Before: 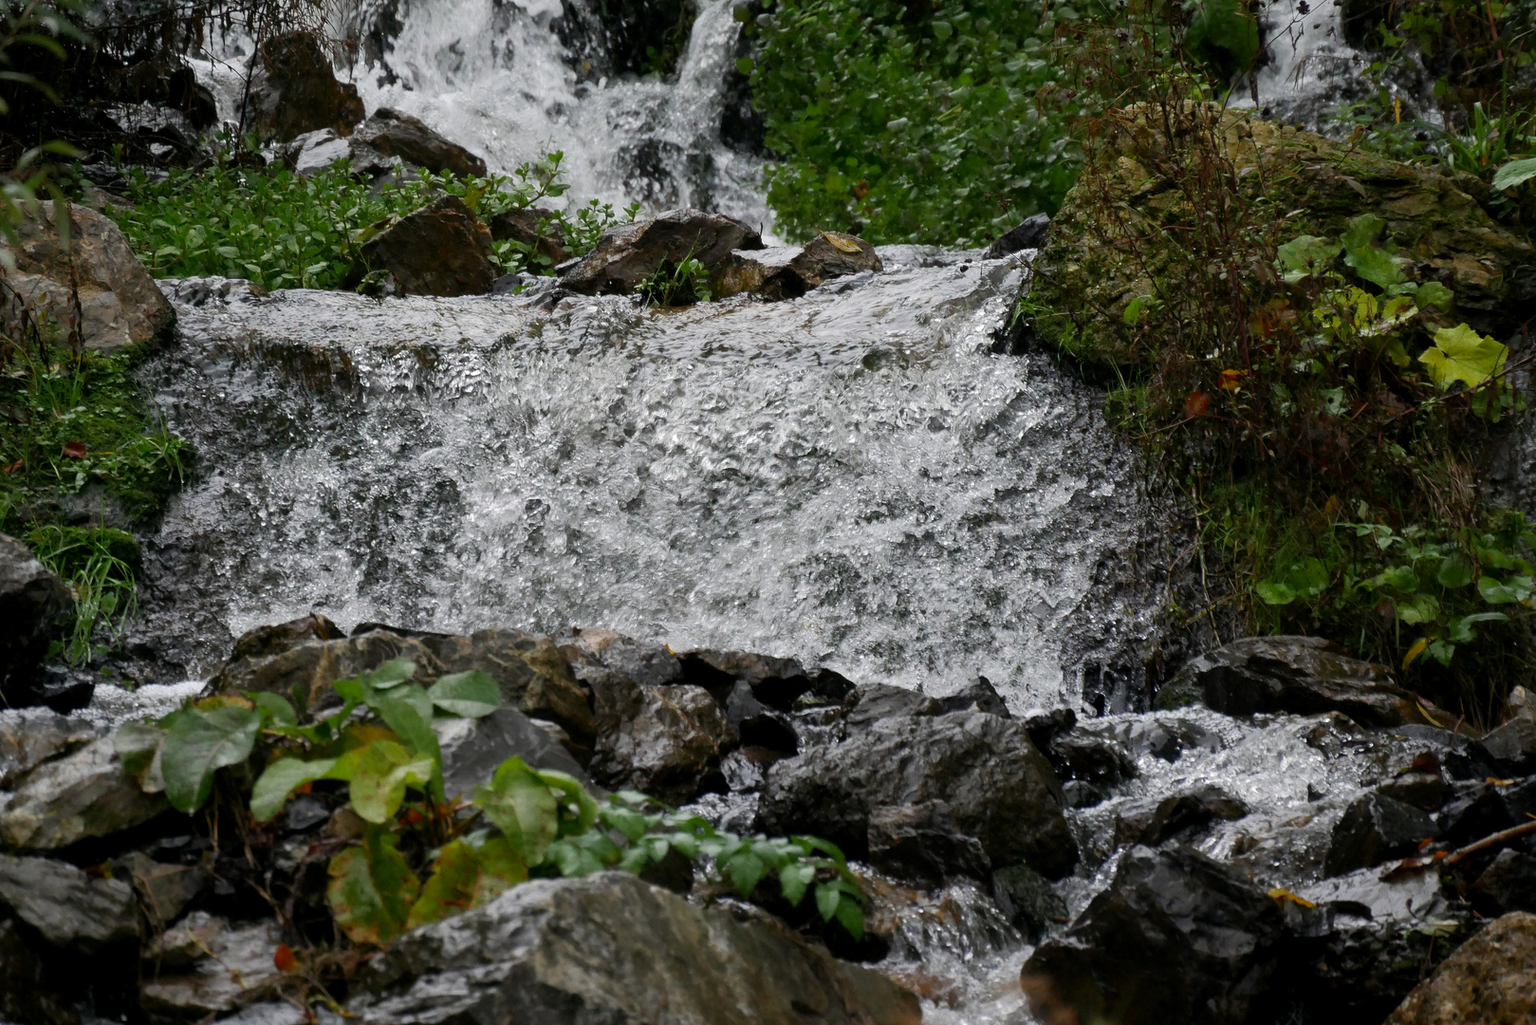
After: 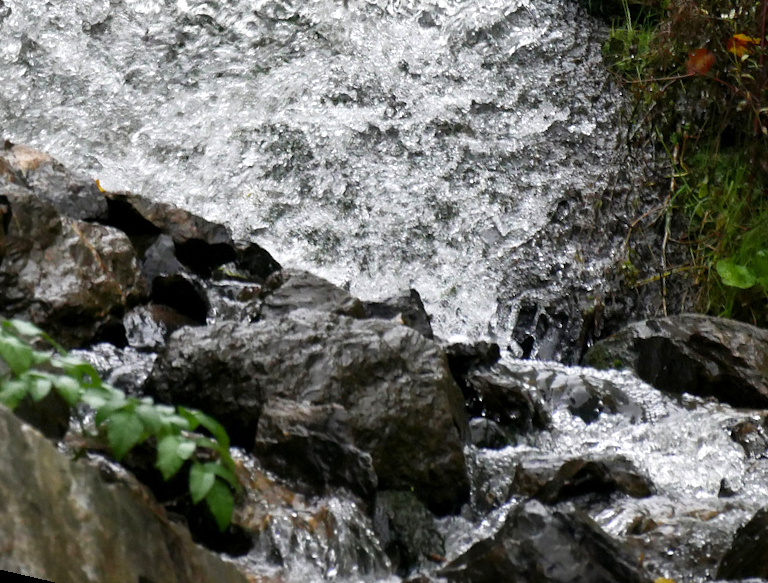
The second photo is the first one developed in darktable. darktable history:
rotate and perspective: rotation 13.27°, automatic cropping off
crop: left 37.221%, top 45.169%, right 20.63%, bottom 13.777%
white balance: emerald 1
exposure: exposure 0.648 EV
